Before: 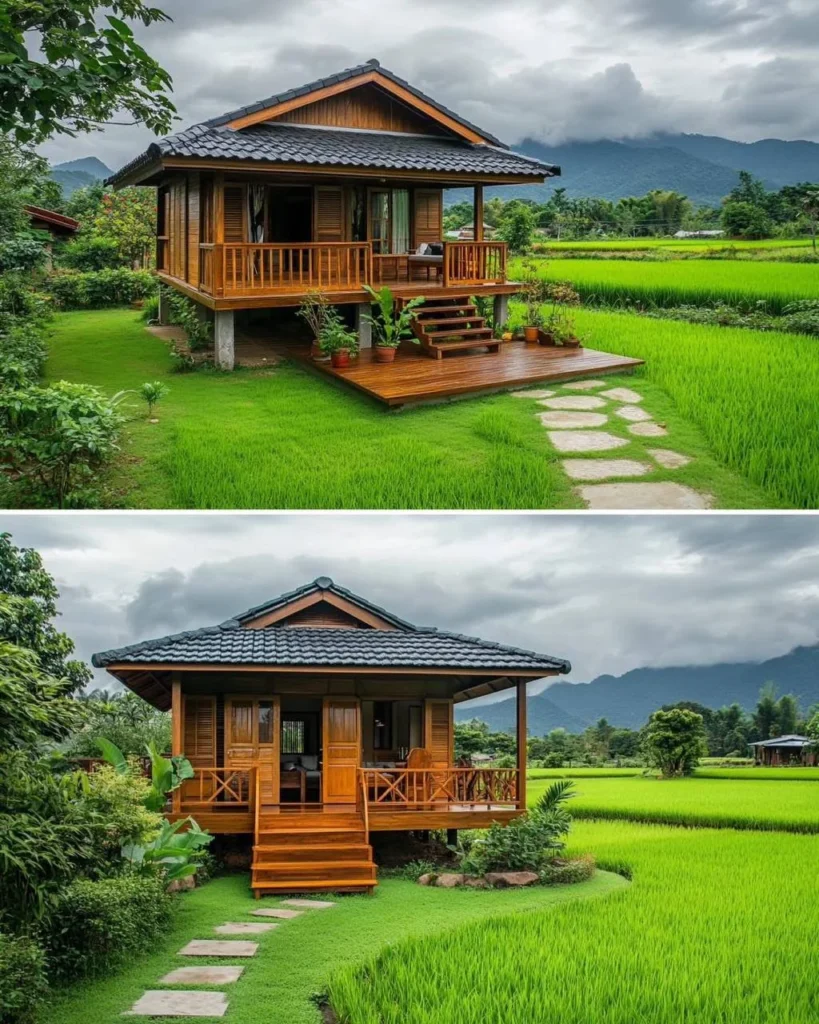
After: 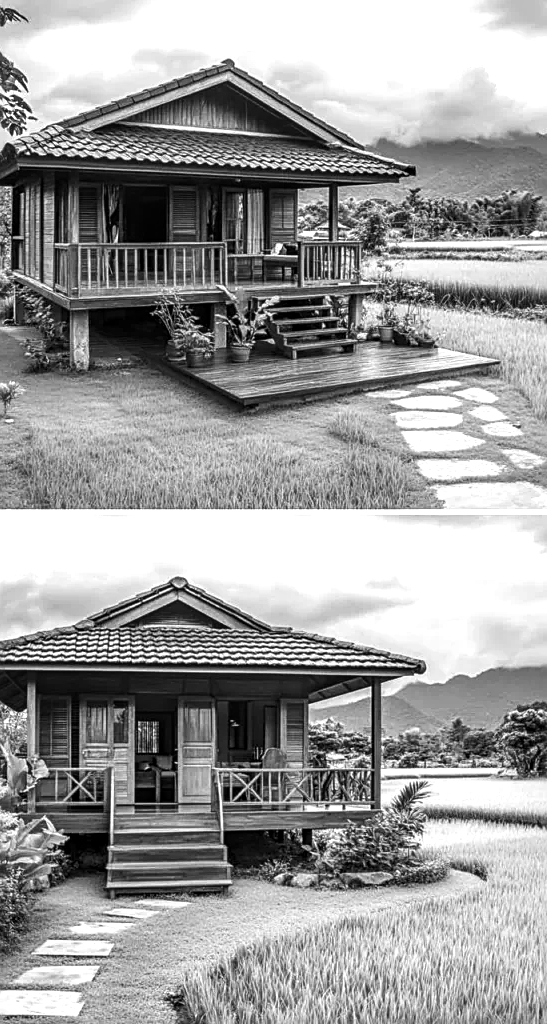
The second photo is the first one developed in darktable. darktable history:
monochrome: on, module defaults
local contrast: detail 130%
contrast brightness saturation: contrast 0.12, brightness -0.12, saturation 0.2
sharpen: on, module defaults
crop and rotate: left 17.732%, right 15.423%
color zones: curves: ch1 [(0, 0.469) (0.072, 0.457) (0.243, 0.494) (0.429, 0.5) (0.571, 0.5) (0.714, 0.5) (0.857, 0.5) (1, 0.469)]; ch2 [(0, 0.499) (0.143, 0.467) (0.242, 0.436) (0.429, 0.493) (0.571, 0.5) (0.714, 0.5) (0.857, 0.5) (1, 0.499)]
exposure: black level correction 0, exposure 0.9 EV, compensate highlight preservation false
